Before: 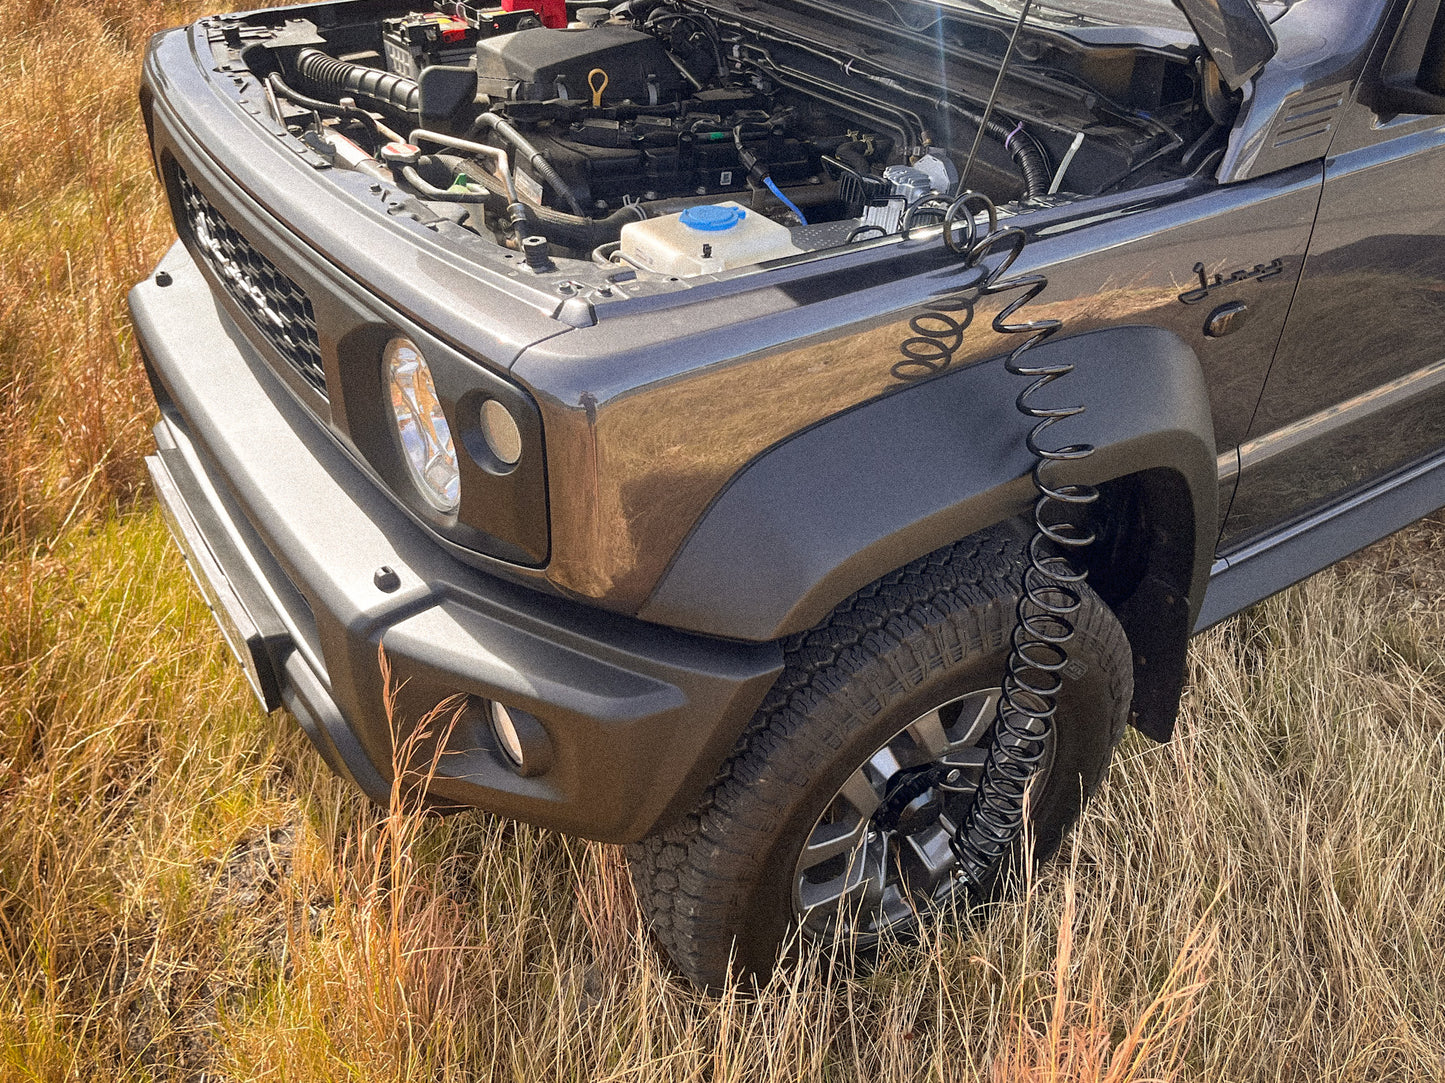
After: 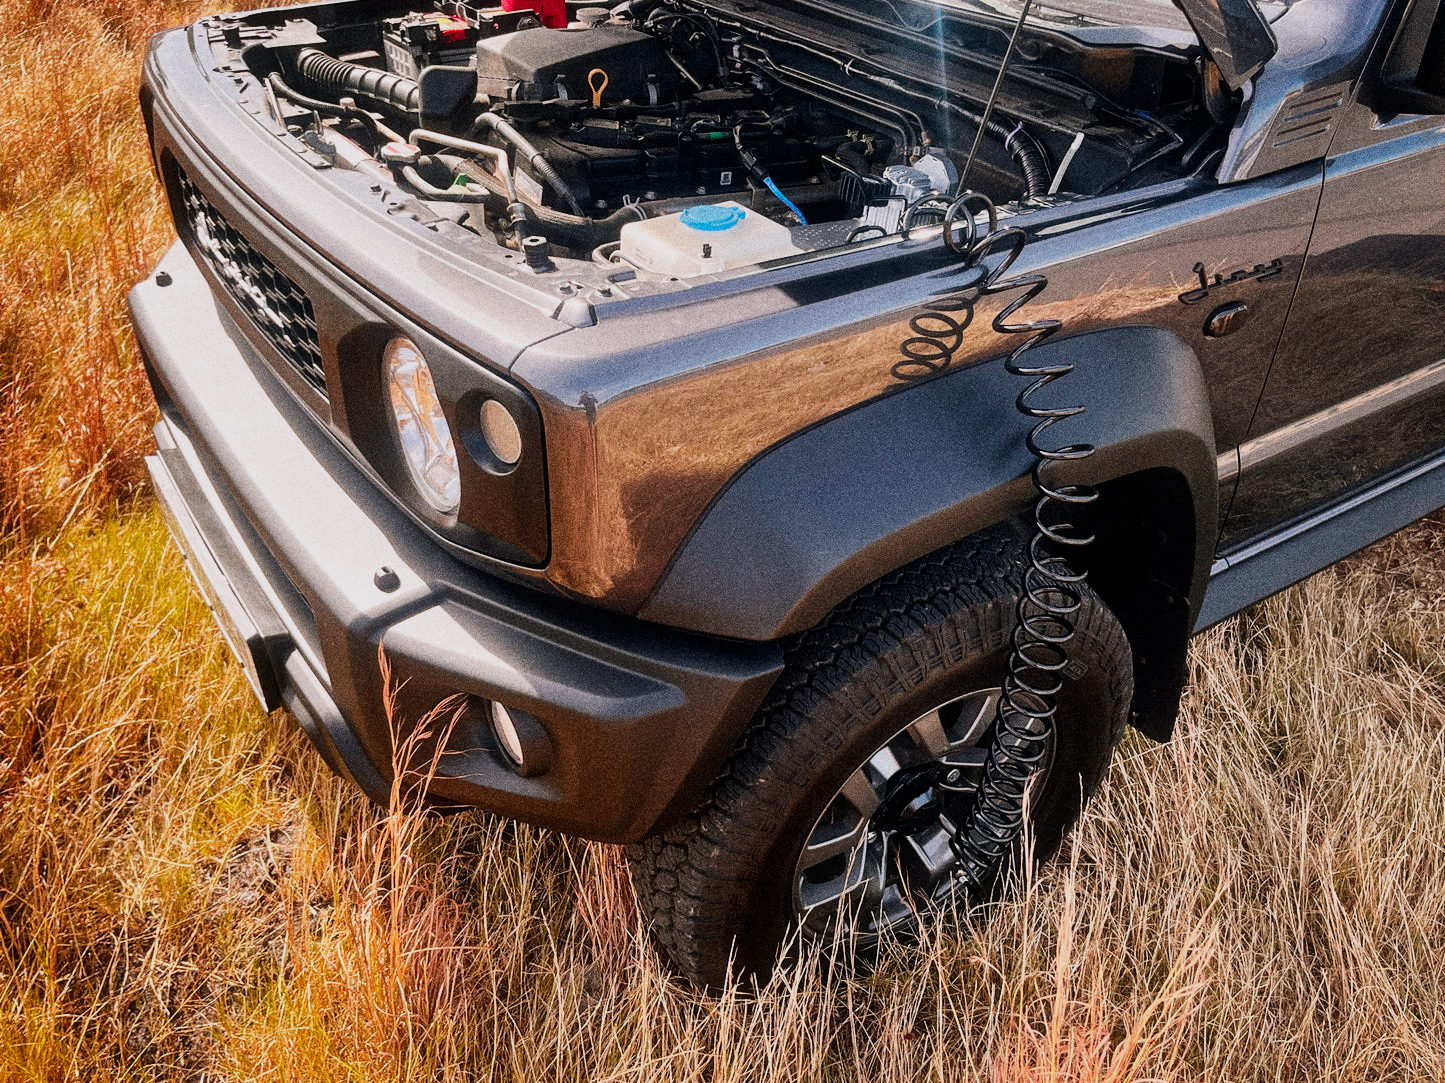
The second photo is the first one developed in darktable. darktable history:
contrast equalizer: octaves 7, y [[0.6 ×6], [0.55 ×6], [0 ×6], [0 ×6], [0 ×6]], mix 0.2
color balance rgb: shadows lift › chroma 2%, shadows lift › hue 217.2°, power › chroma 0.25%, power › hue 60°, highlights gain › chroma 1.5%, highlights gain › hue 309.6°, global offset › luminance -0.5%, perceptual saturation grading › global saturation 15%, global vibrance 20%
diffuse or sharpen "bloom 20%": radius span 32, 1st order speed 50%, 2nd order speed 50%, 3rd order speed 50%, 4th order speed 50% | blend: blend mode normal, opacity 20%; mask: uniform (no mask)
rgb primaries: red hue -0.035, red purity 1.02, green hue 0.052, green purity 0.95, blue hue -0.122, blue purity 0.95
sigmoid: contrast 1.8, skew -0.2, preserve hue 0%, red attenuation 0.1, red rotation 0.035, green attenuation 0.1, green rotation -0.017, blue attenuation 0.15, blue rotation -0.052, base primaries Rec2020
grain "film": coarseness 0.09 ISO
